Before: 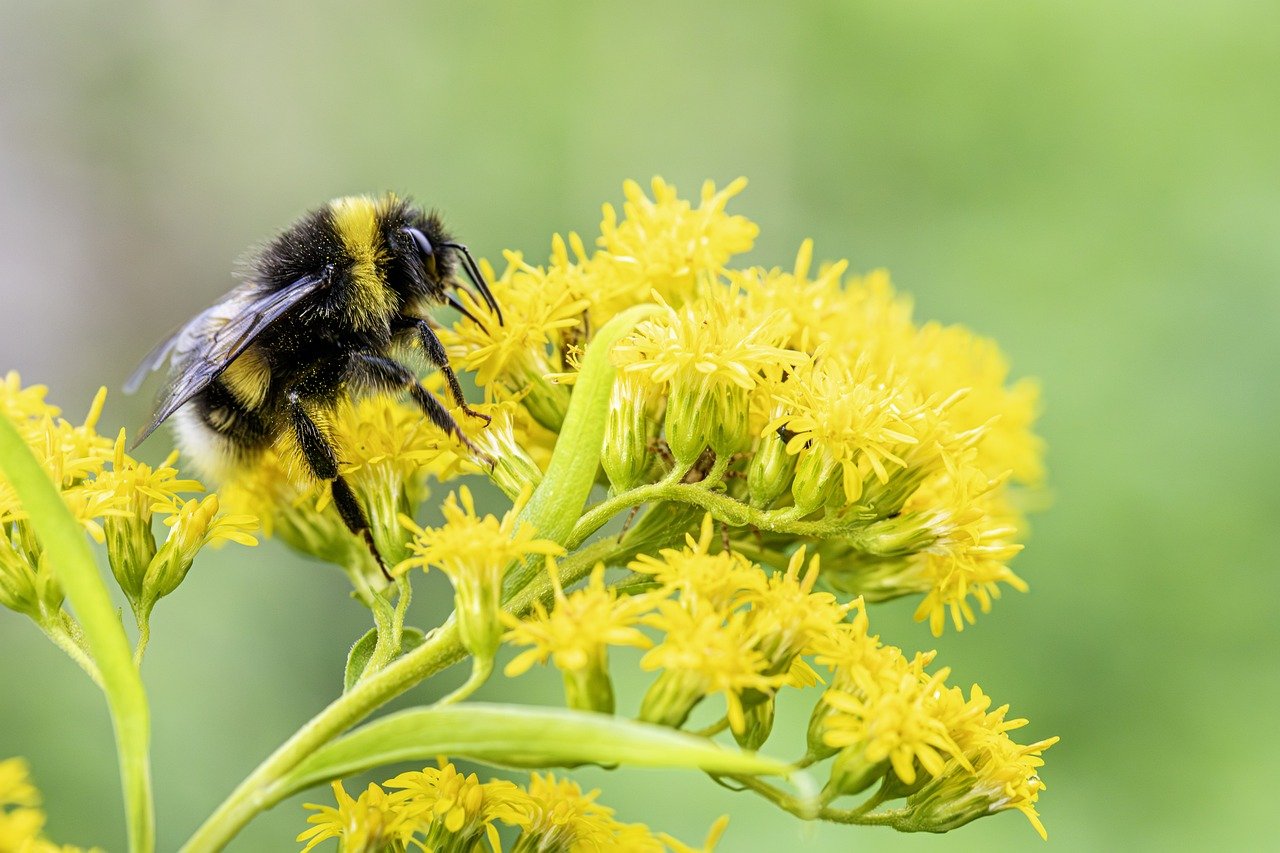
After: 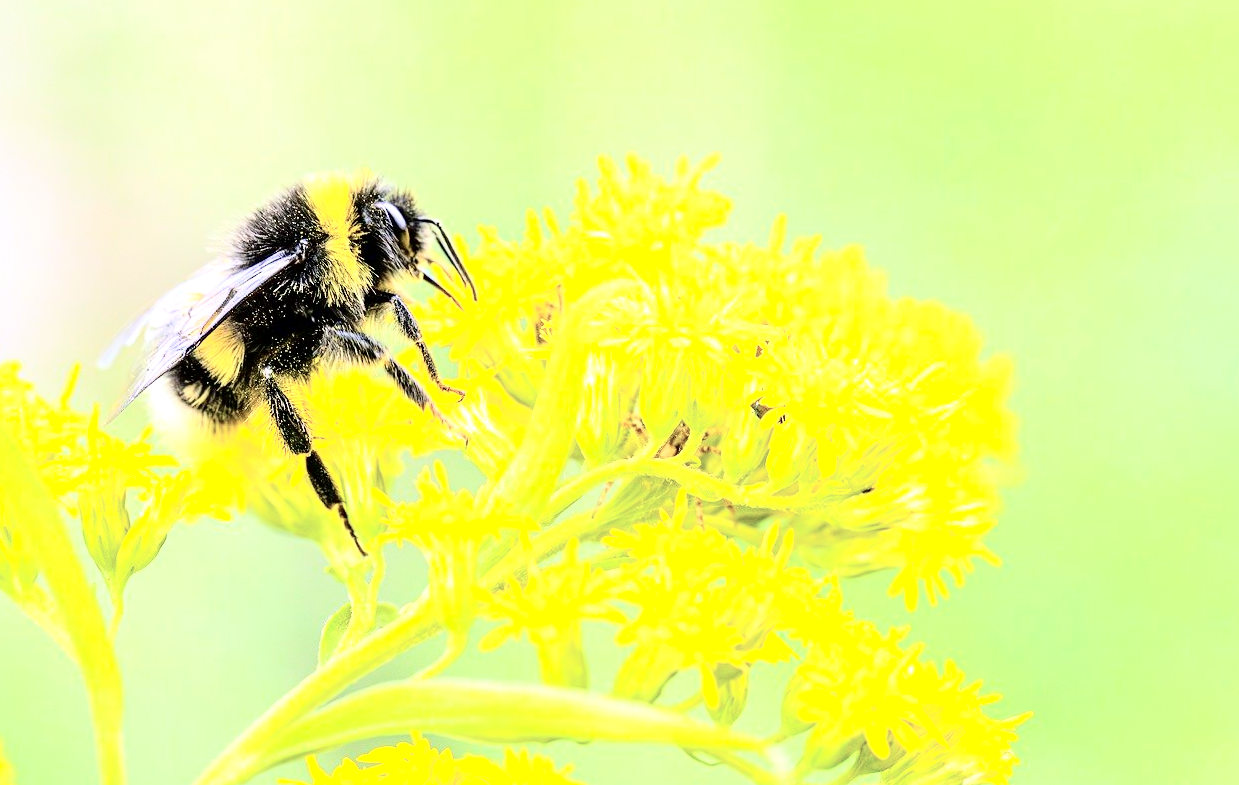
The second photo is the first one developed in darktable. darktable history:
exposure: exposure 1 EV, compensate highlight preservation false
tone curve: curves: ch0 [(0, 0) (0.004, 0) (0.133, 0.071) (0.325, 0.456) (0.832, 0.957) (1, 1)], color space Lab, independent channels, preserve colors none
contrast brightness saturation: contrast 0.054, brightness 0.067, saturation 0.009
crop: left 2.1%, top 3.048%, right 1.055%, bottom 4.855%
